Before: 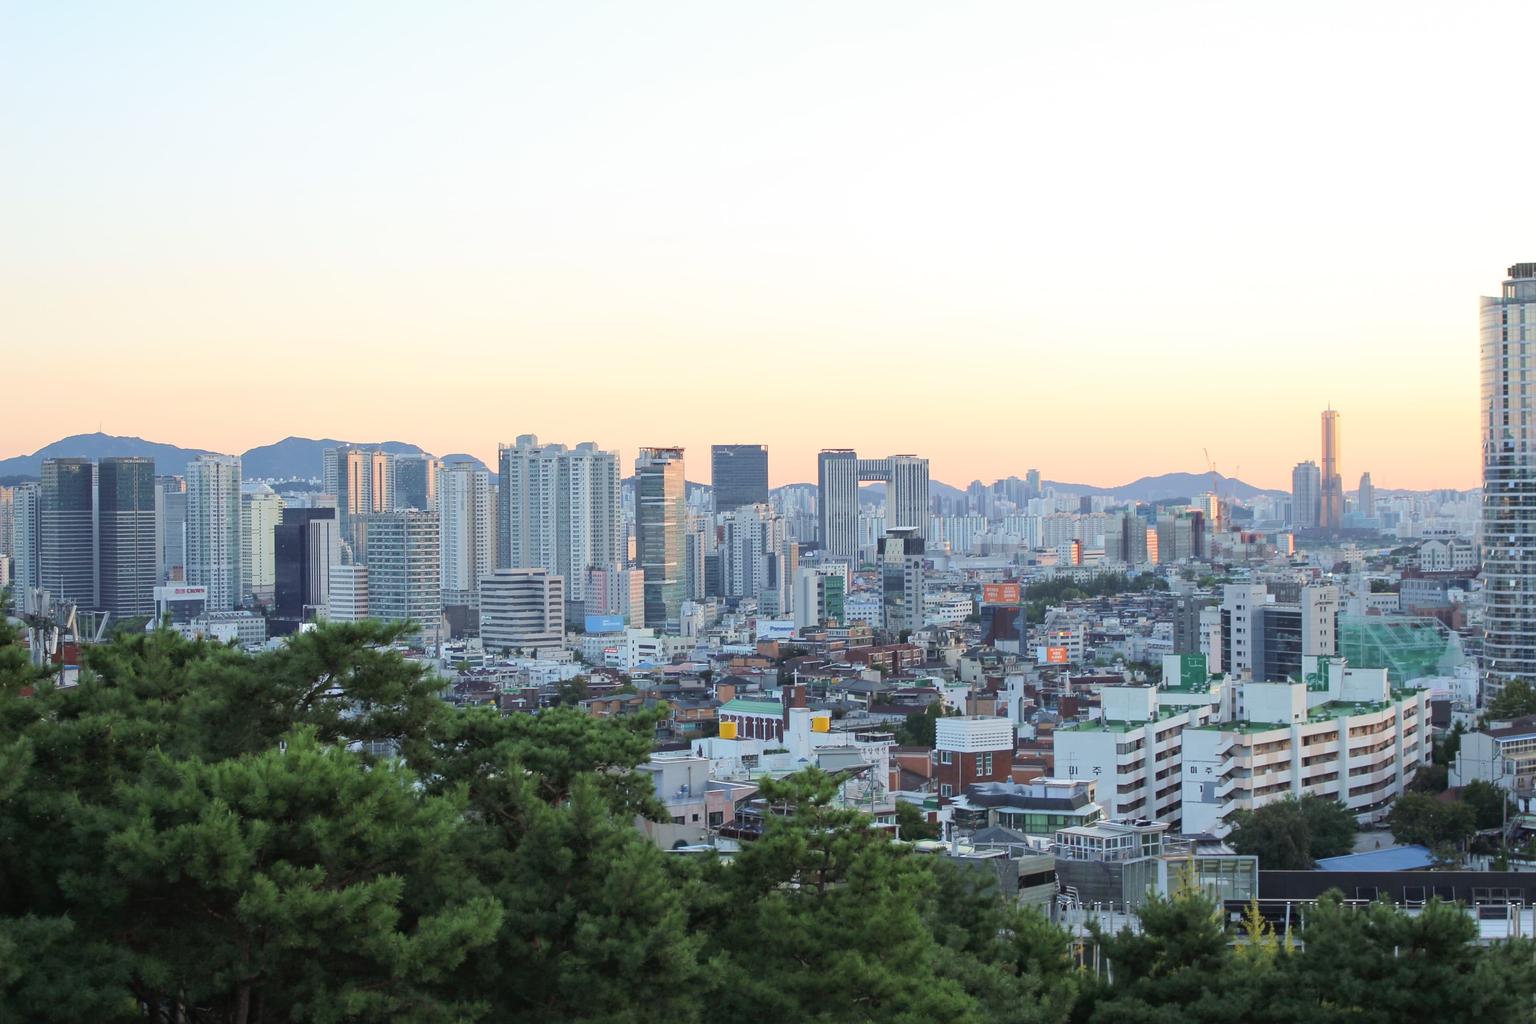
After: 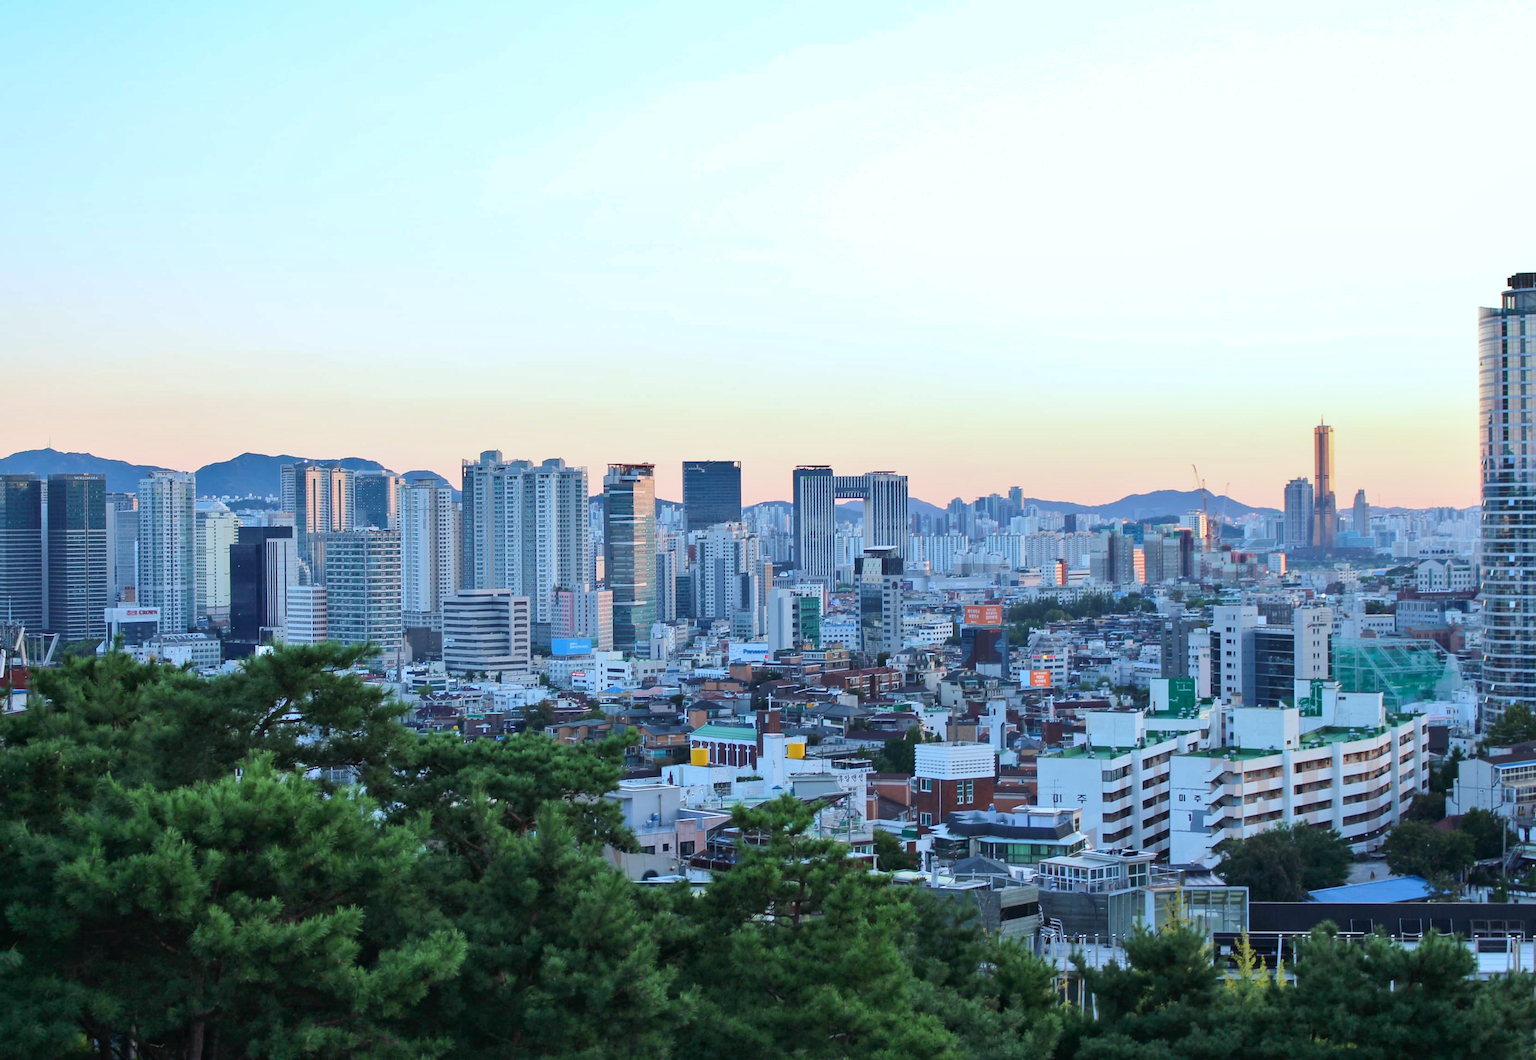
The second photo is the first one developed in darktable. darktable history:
crop and rotate: left 3.454%
contrast brightness saturation: contrast 0.127, brightness -0.049, saturation 0.165
shadows and highlights: shadows 40.16, highlights -52.25, low approximation 0.01, soften with gaussian
color calibration: x 0.37, y 0.382, temperature 4311.17 K
